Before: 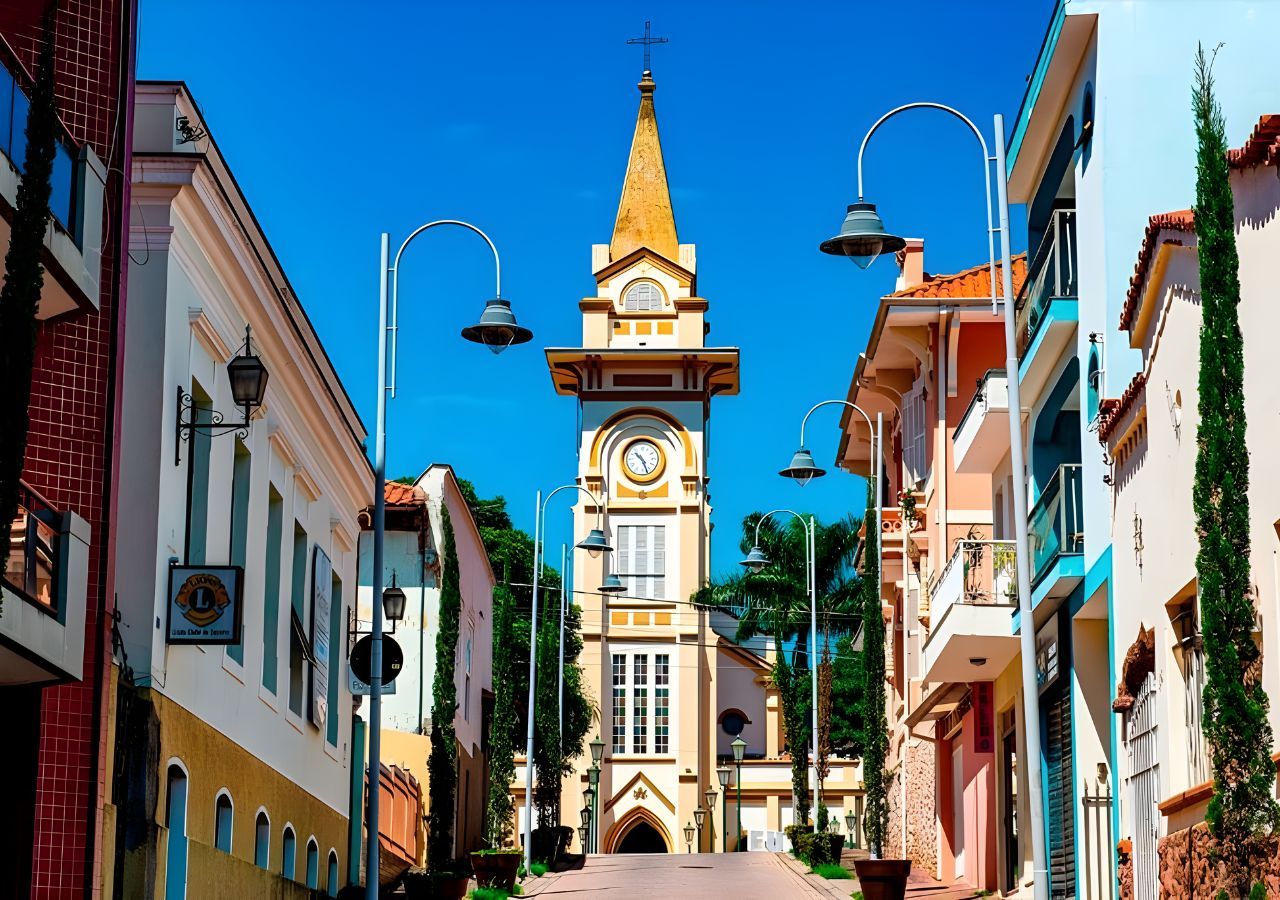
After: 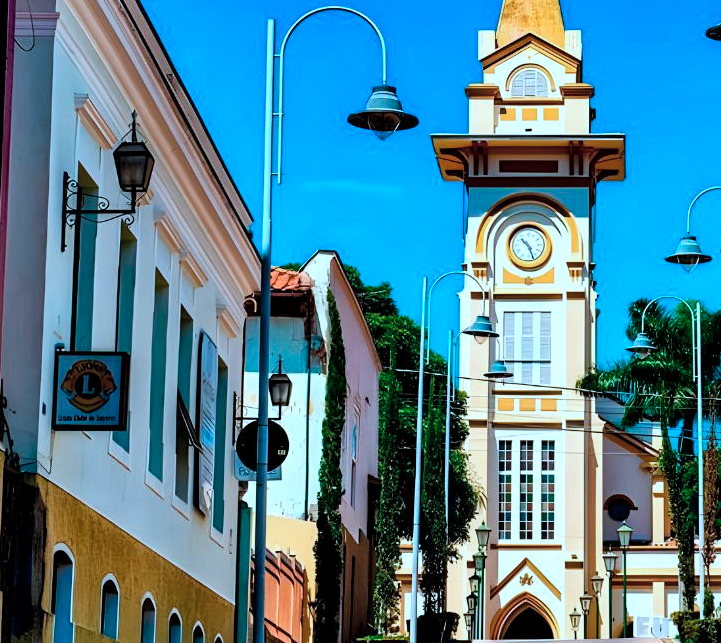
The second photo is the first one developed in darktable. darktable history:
color balance rgb: shadows lift › luminance -20%, power › hue 72.24°, highlights gain › luminance 15%, global offset › hue 171.6°, perceptual saturation grading › highlights -15%, perceptual saturation grading › shadows 25%, global vibrance 30%, contrast 10%
global tonemap: drago (1, 100), detail 1
crop: left 8.966%, top 23.852%, right 34.699%, bottom 4.703%
color correction: highlights a* -9.73, highlights b* -21.22
